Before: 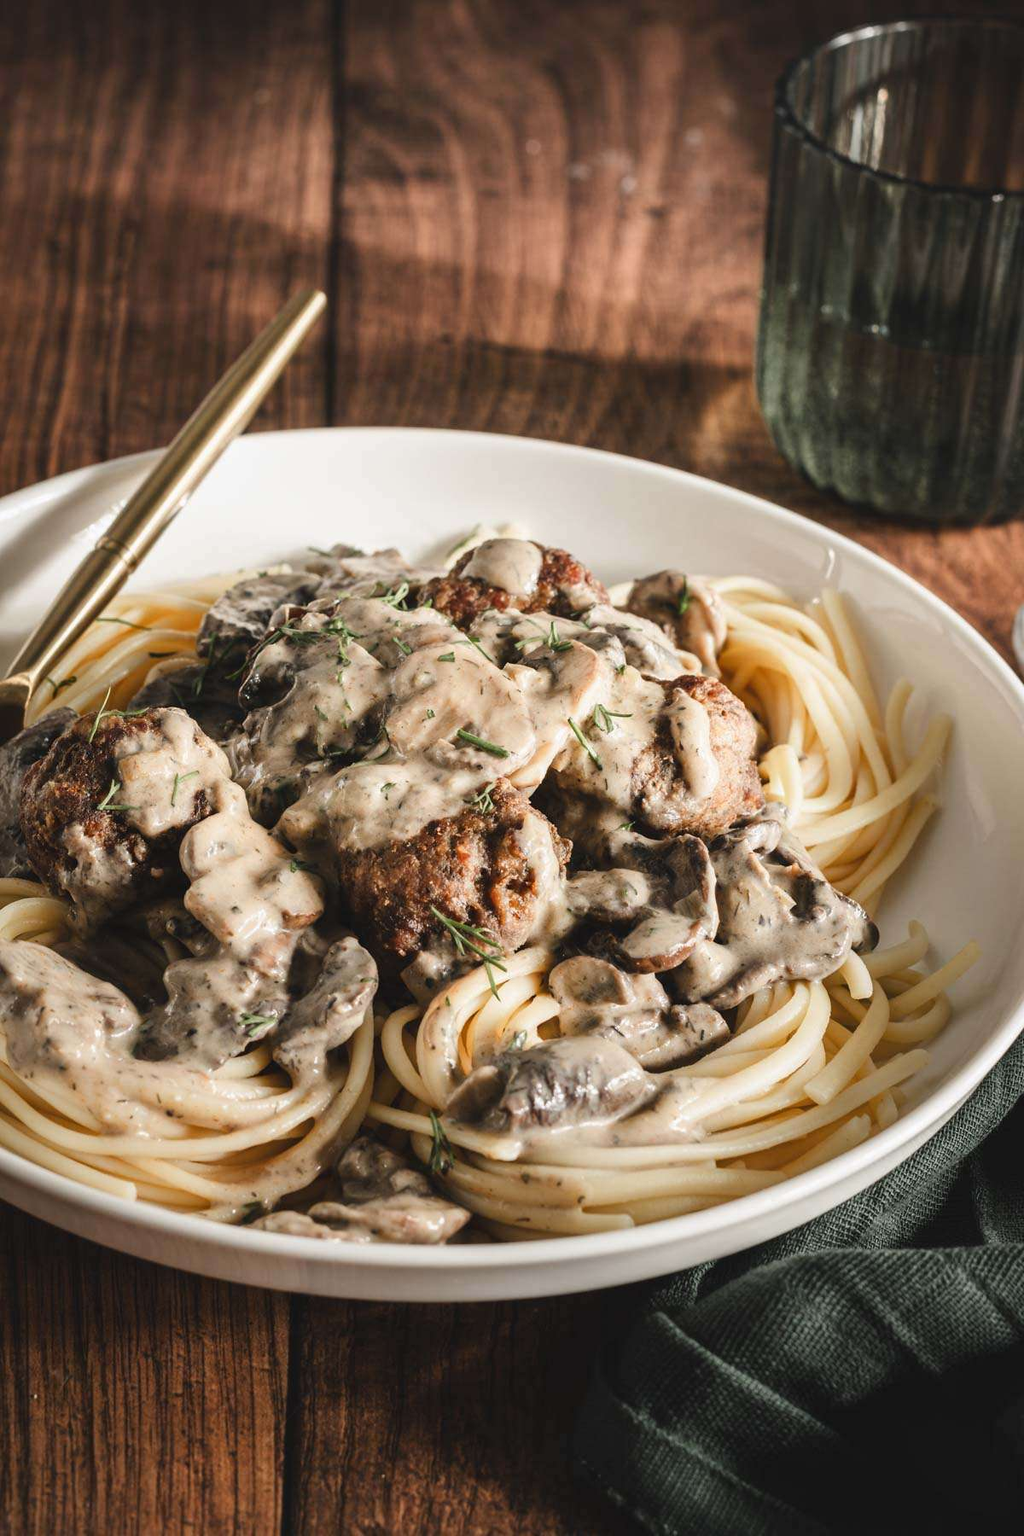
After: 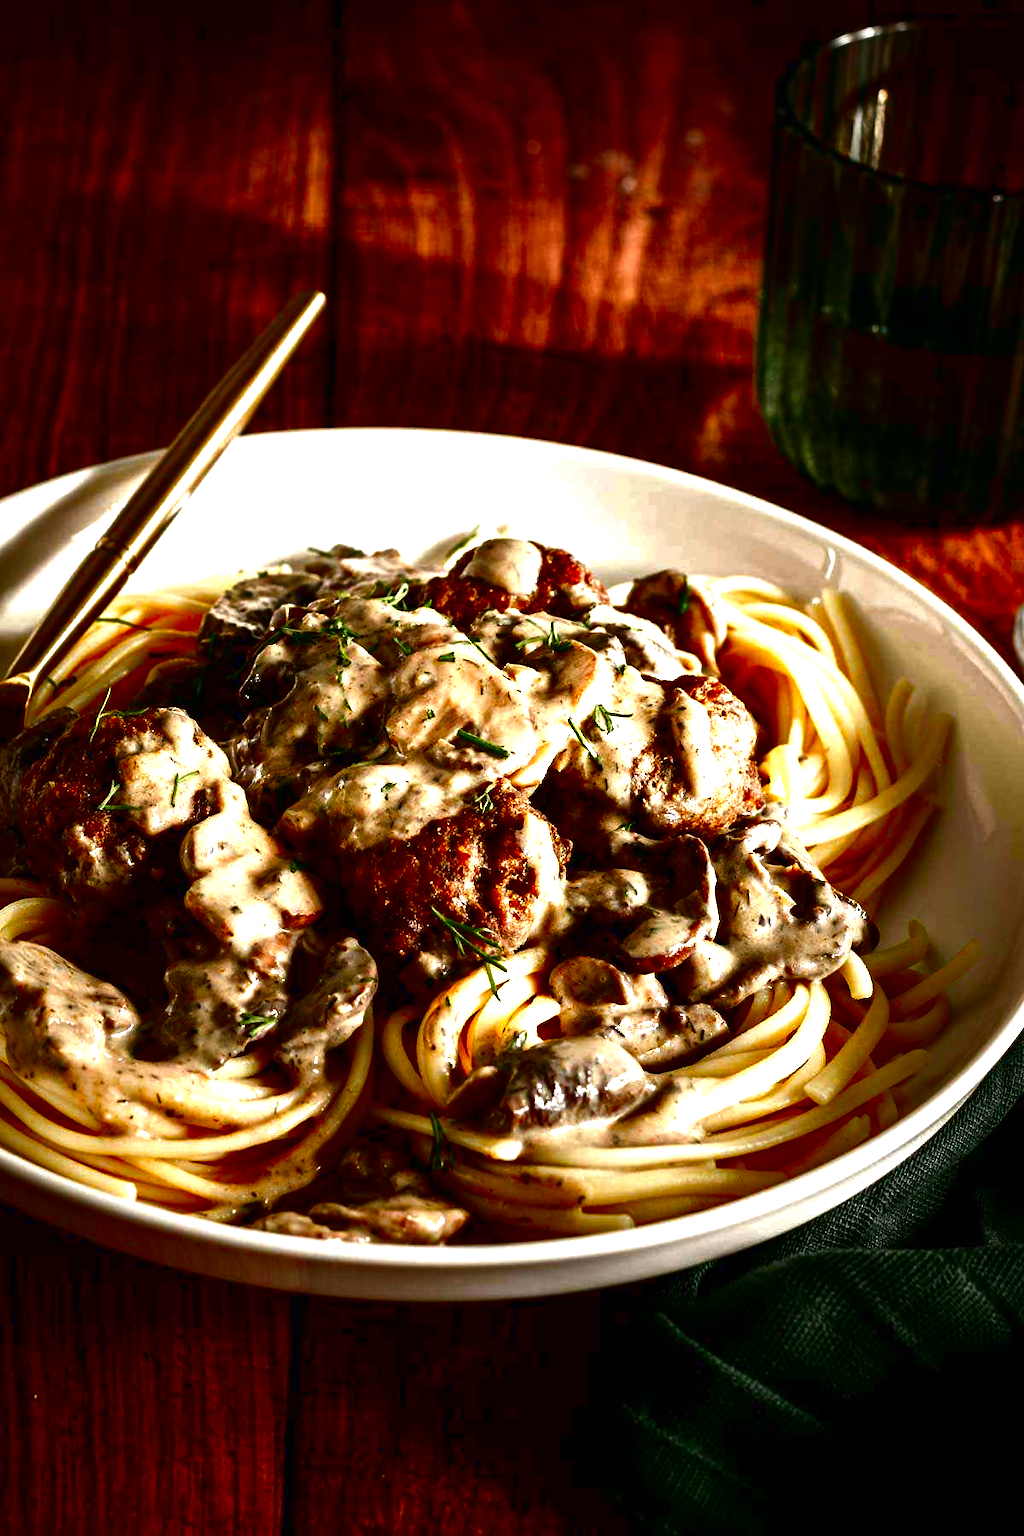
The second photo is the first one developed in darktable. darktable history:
contrast brightness saturation: brightness -1, saturation 1
exposure: black level correction 0, exposure 0.7 EV, compensate highlight preservation false
